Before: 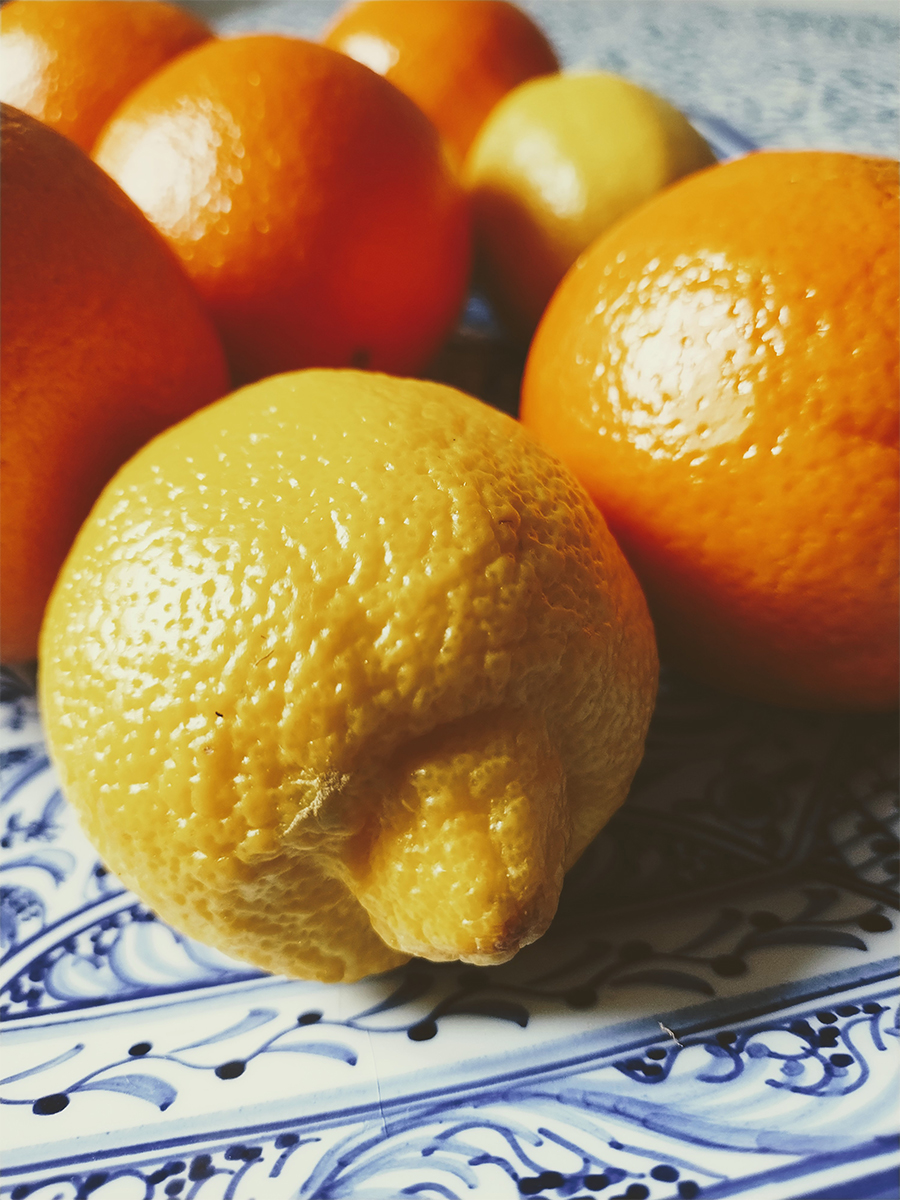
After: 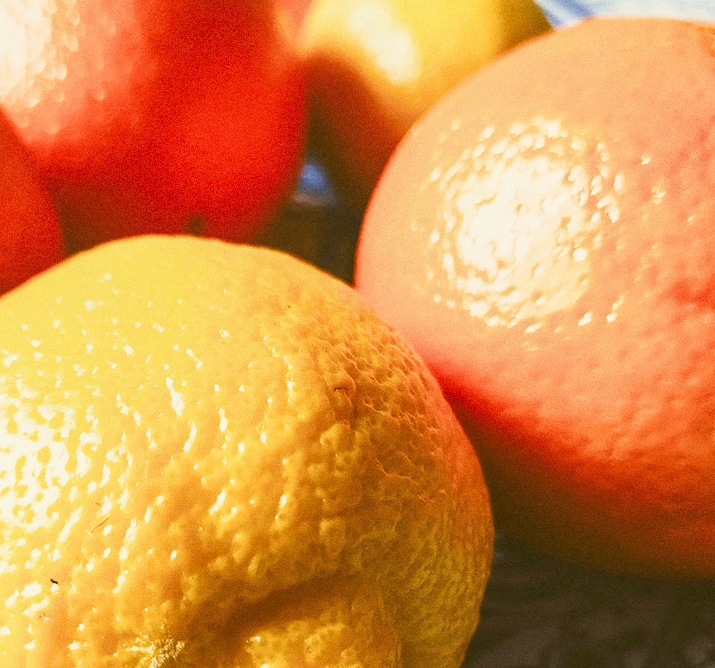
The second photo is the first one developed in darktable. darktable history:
white balance: emerald 1
color balance rgb: shadows lift › chroma 1%, shadows lift › hue 240.84°, highlights gain › chroma 2%, highlights gain › hue 73.2°, global offset › luminance -0.5%, perceptual saturation grading › global saturation 20%, perceptual saturation grading › highlights -25%, perceptual saturation grading › shadows 50%, global vibrance 25.26%
tone equalizer: -8 EV -0.417 EV, -7 EV -0.389 EV, -6 EV -0.333 EV, -5 EV -0.222 EV, -3 EV 0.222 EV, -2 EV 0.333 EV, -1 EV 0.389 EV, +0 EV 0.417 EV, edges refinement/feathering 500, mask exposure compensation -1.57 EV, preserve details no
local contrast: detail 110%
exposure: black level correction 0, exposure 1.1 EV, compensate highlight preservation false
grain: coarseness 0.47 ISO
filmic rgb: black relative exposure -7.65 EV, white relative exposure 4.56 EV, hardness 3.61
crop: left 18.38%, top 11.092%, right 2.134%, bottom 33.217%
